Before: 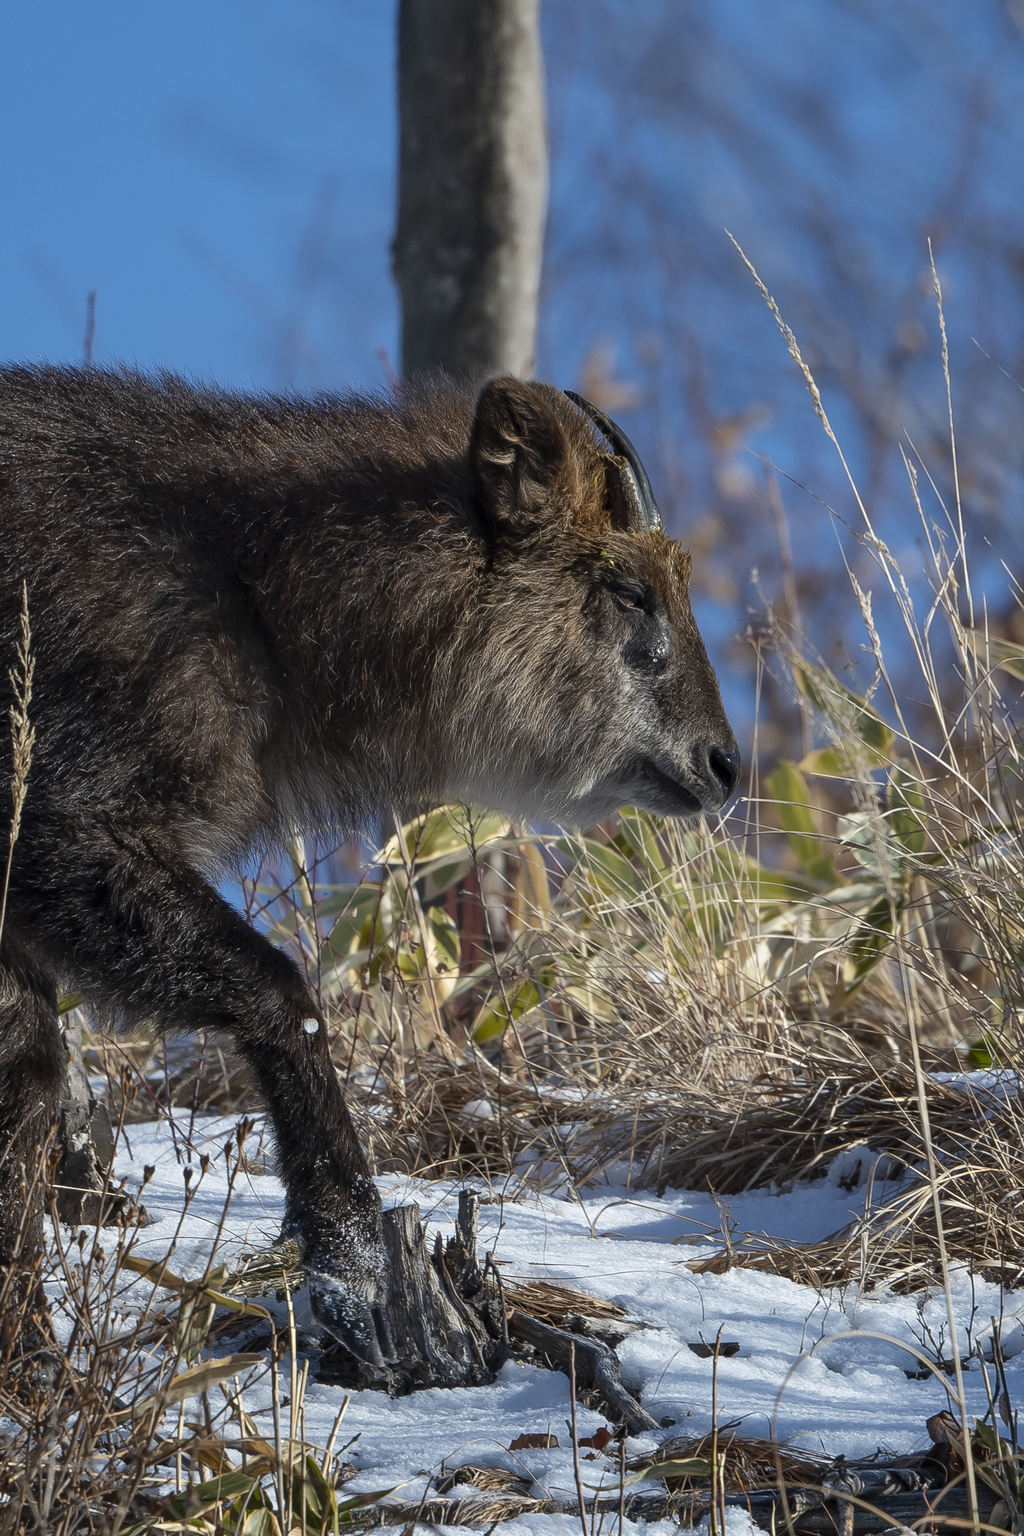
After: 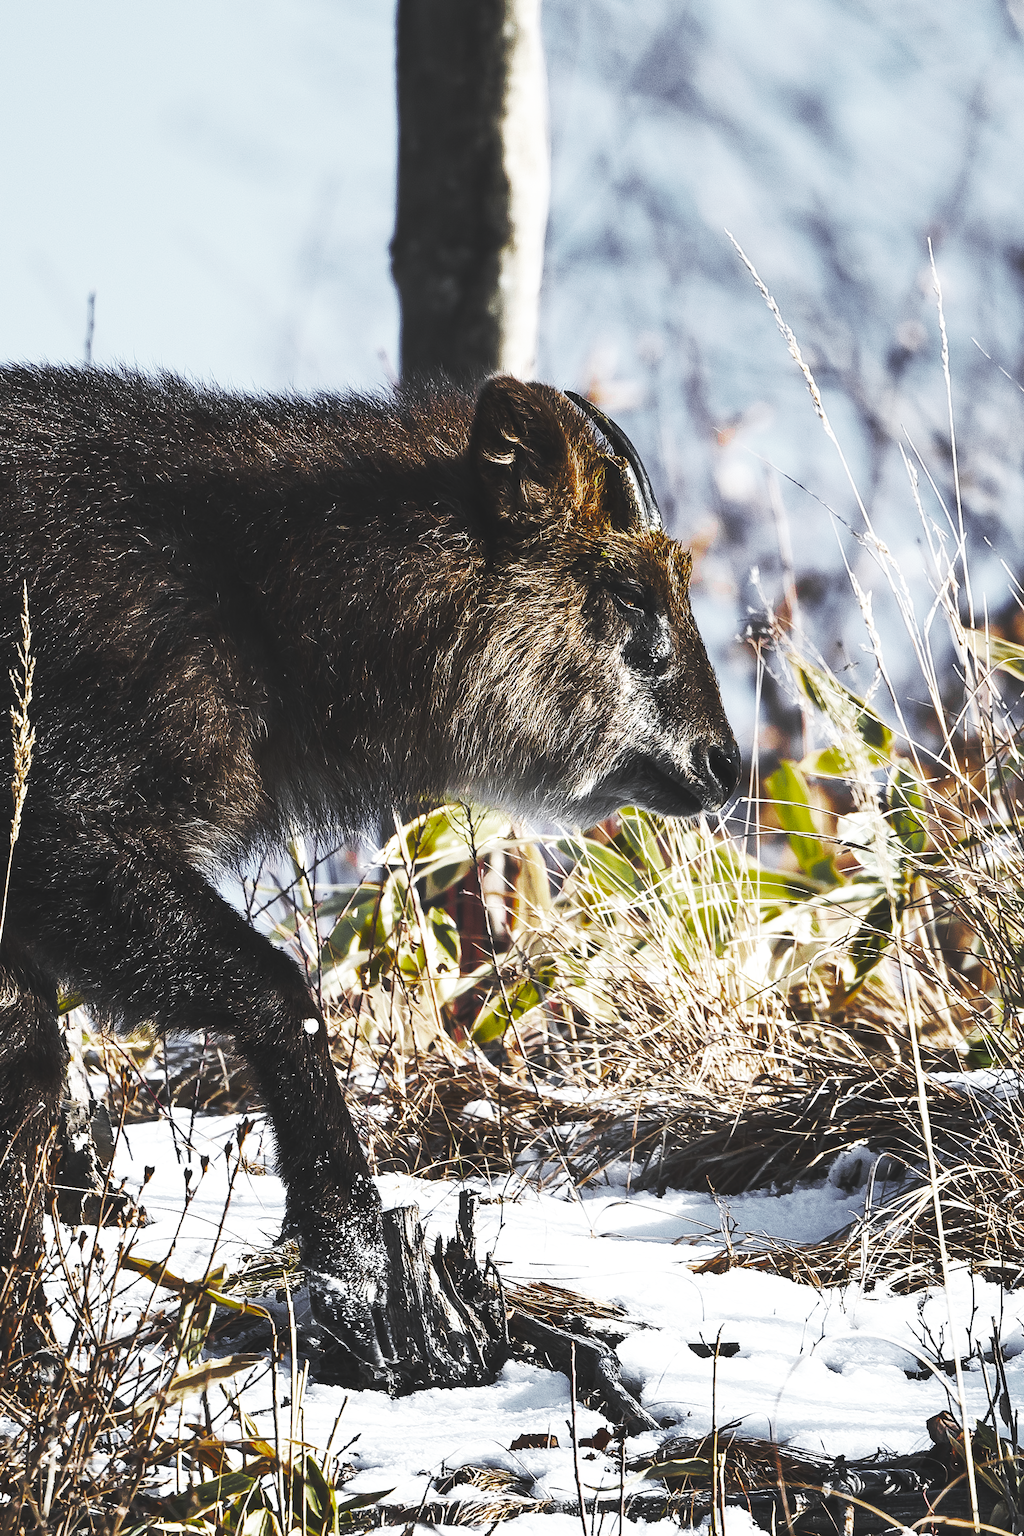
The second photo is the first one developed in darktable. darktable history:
tone equalizer: -8 EV -0.75 EV, -7 EV -0.7 EV, -6 EV -0.6 EV, -5 EV -0.4 EV, -3 EV 0.4 EV, -2 EV 0.6 EV, -1 EV 0.7 EV, +0 EV 0.75 EV, edges refinement/feathering 500, mask exposure compensation -1.57 EV, preserve details no
base curve: curves: ch0 [(0, 0.015) (0.085, 0.116) (0.134, 0.298) (0.19, 0.545) (0.296, 0.764) (0.599, 0.982) (1, 1)], preserve colors none
color zones: curves: ch0 [(0.004, 0.388) (0.125, 0.392) (0.25, 0.404) (0.375, 0.5) (0.5, 0.5) (0.625, 0.5) (0.75, 0.5) (0.875, 0.5)]; ch1 [(0, 0.5) (0.125, 0.5) (0.25, 0.5) (0.375, 0.124) (0.524, 0.124) (0.645, 0.128) (0.789, 0.132) (0.914, 0.096) (0.998, 0.068)]
contrast brightness saturation: contrast 0.08, saturation 0.2
